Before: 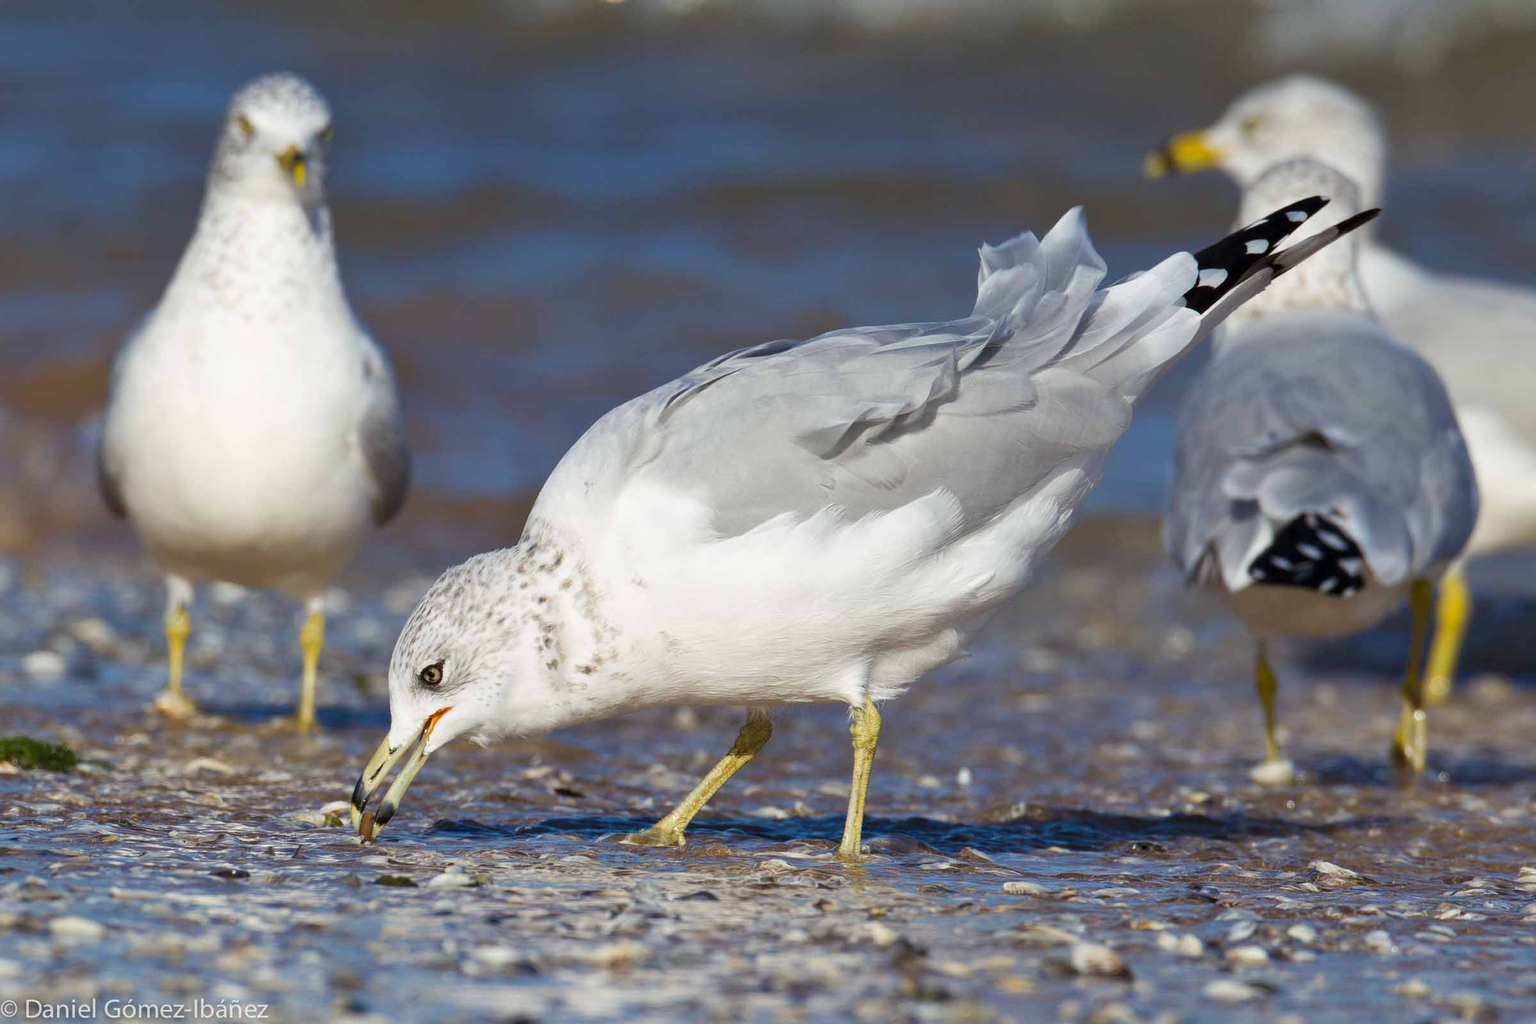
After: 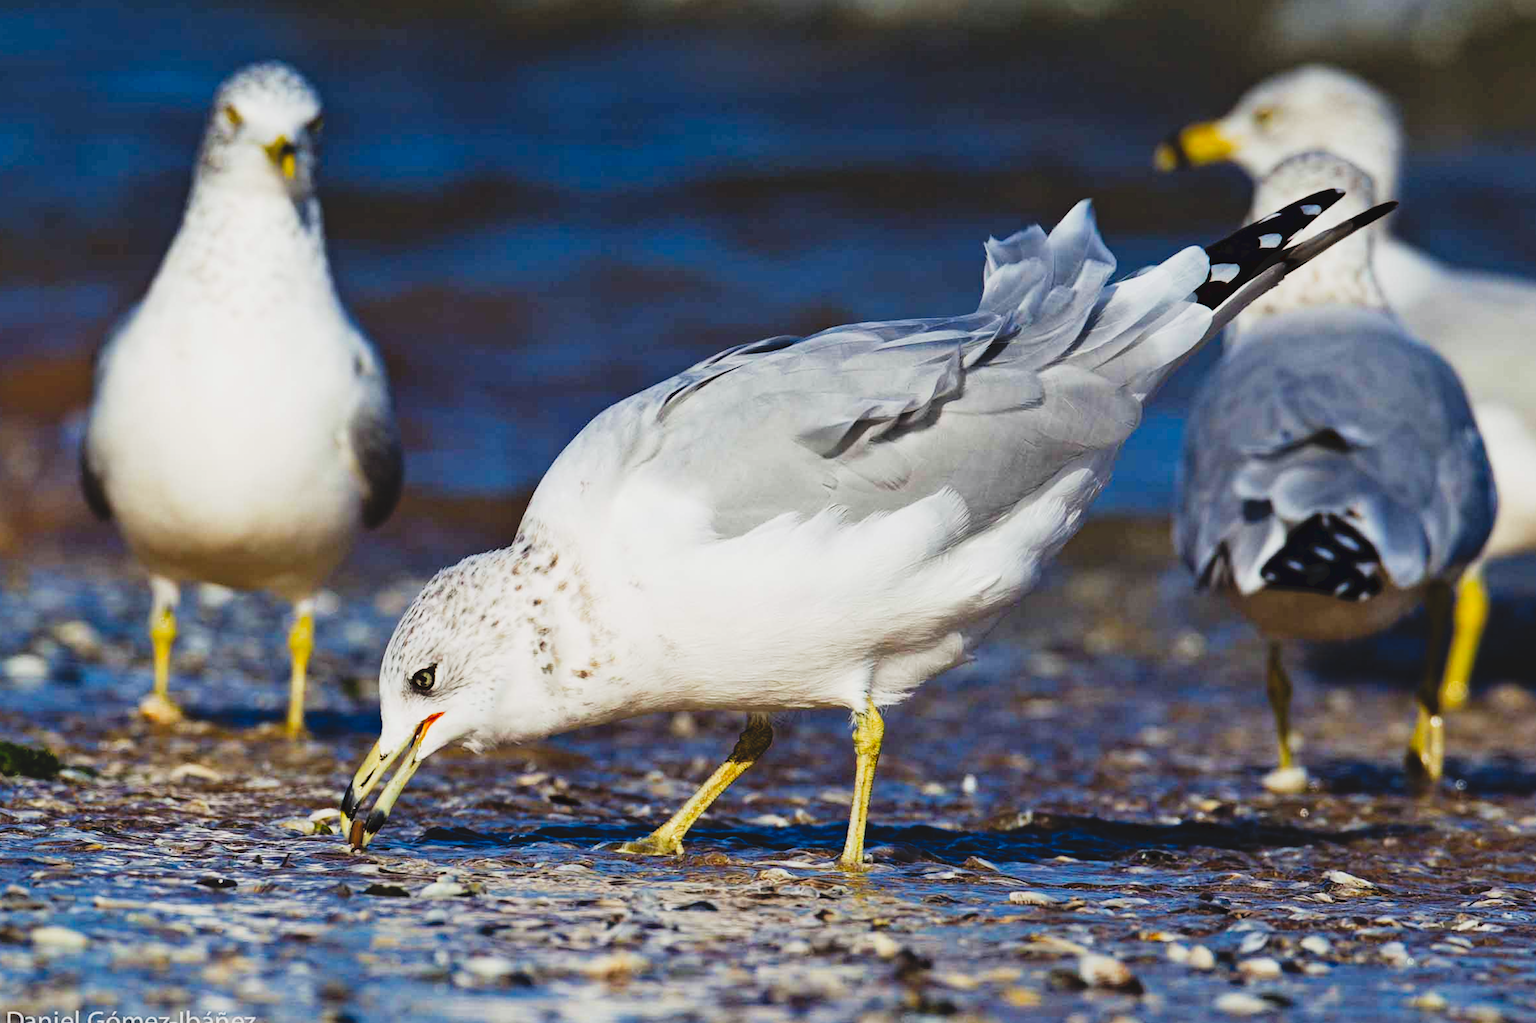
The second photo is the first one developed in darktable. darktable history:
crop and rotate: angle -0.5°
haze removal: strength 0.29, distance 0.25, compatibility mode true, adaptive false
tone curve: curves: ch0 [(0, 0) (0.003, 0.082) (0.011, 0.082) (0.025, 0.088) (0.044, 0.088) (0.069, 0.093) (0.1, 0.101) (0.136, 0.109) (0.177, 0.129) (0.224, 0.155) (0.277, 0.214) (0.335, 0.289) (0.399, 0.378) (0.468, 0.476) (0.543, 0.589) (0.623, 0.713) (0.709, 0.826) (0.801, 0.908) (0.898, 0.98) (1, 1)], preserve colors none
filmic rgb: black relative exposure -6.68 EV, white relative exposure 4.56 EV, hardness 3.25
rotate and perspective: rotation -0.45°, automatic cropping original format, crop left 0.008, crop right 0.992, crop top 0.012, crop bottom 0.988
